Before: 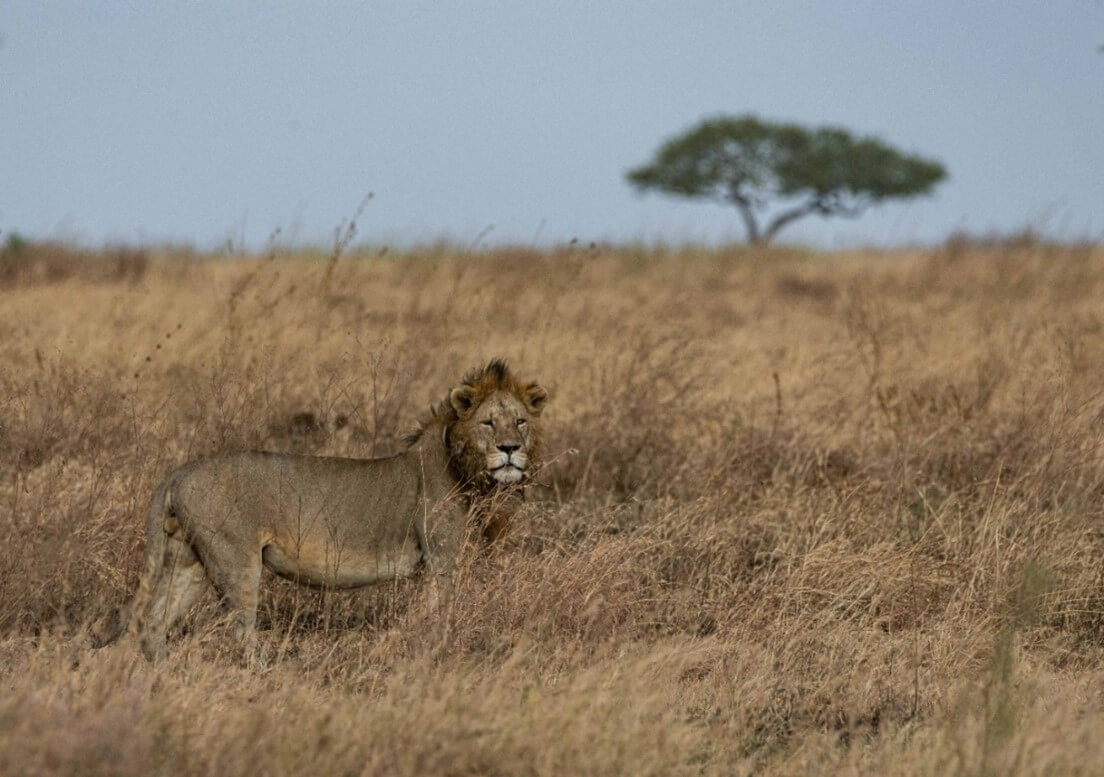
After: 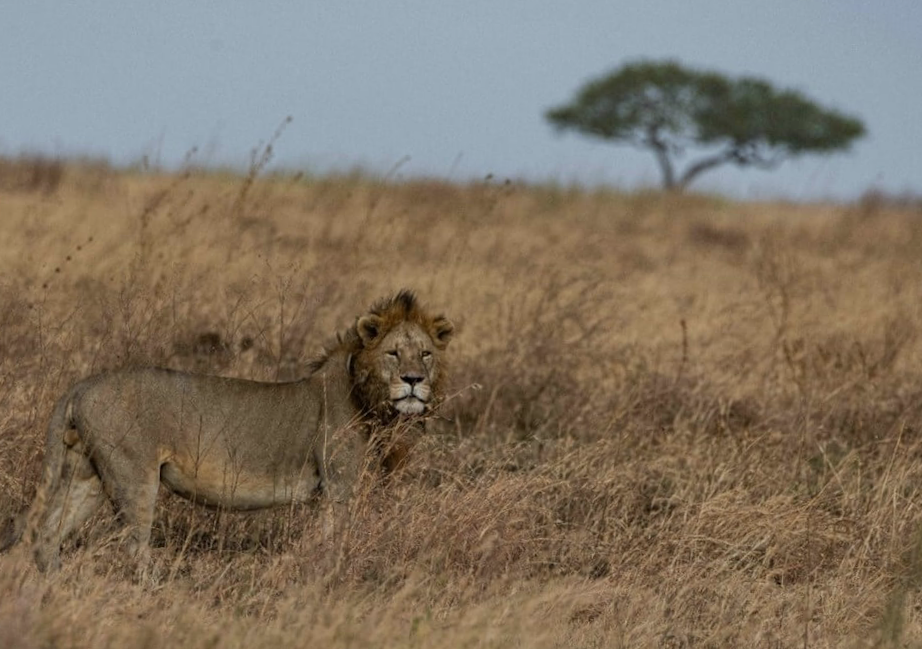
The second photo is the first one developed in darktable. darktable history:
exposure: exposure -0.242 EV, compensate highlight preservation false
crop and rotate: angle -3.27°, left 5.211%, top 5.211%, right 4.607%, bottom 4.607%
